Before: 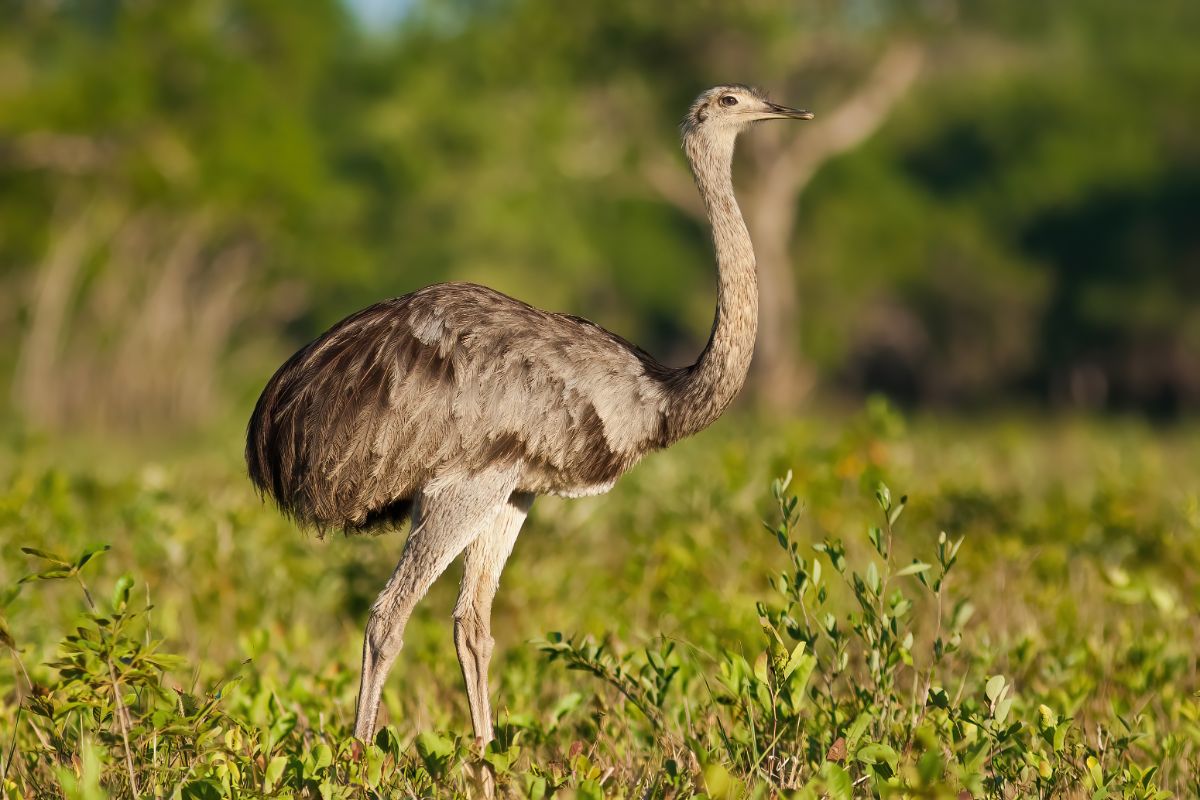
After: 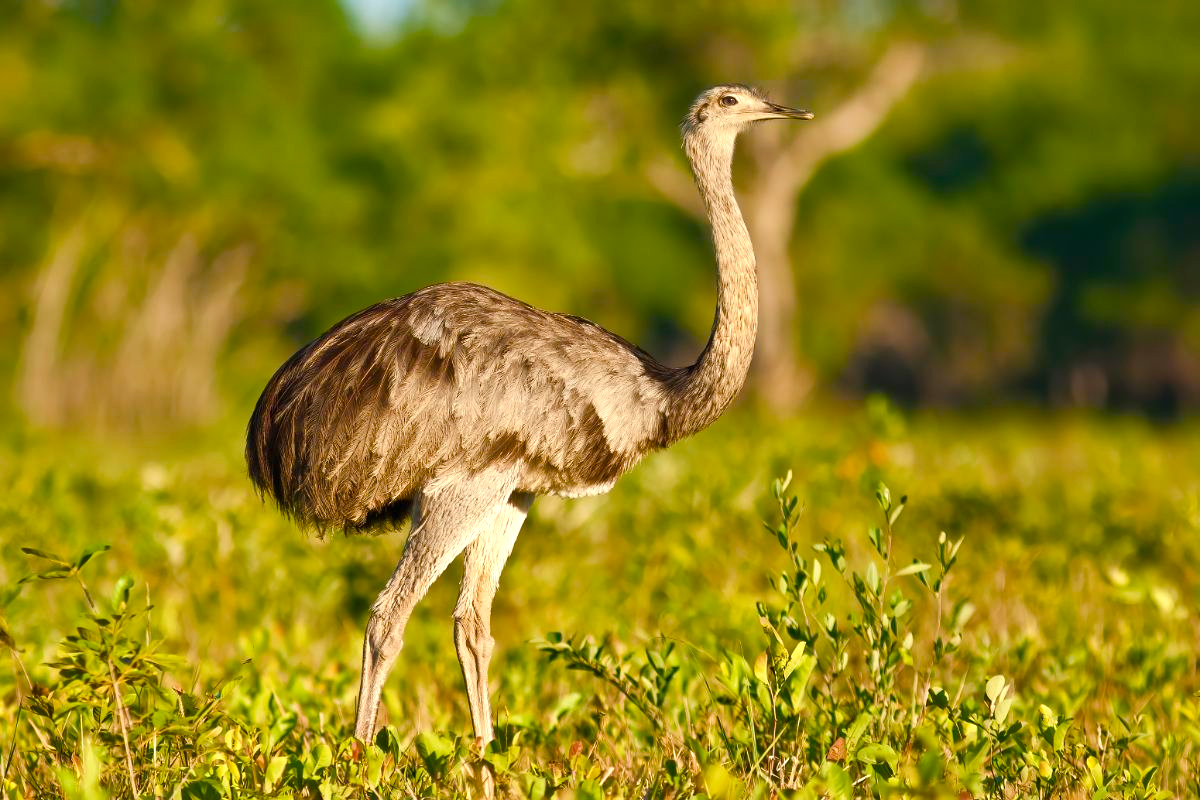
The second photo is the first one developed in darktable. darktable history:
exposure: black level correction 0, exposure 0.499 EV, compensate highlight preservation false
color balance rgb: shadows lift › hue 85.06°, highlights gain › chroma 3.074%, highlights gain › hue 78.37°, perceptual saturation grading › global saturation 27.249%, perceptual saturation grading › highlights -28.55%, perceptual saturation grading › mid-tones 15.18%, perceptual saturation grading › shadows 33.188%, global vibrance 20%
